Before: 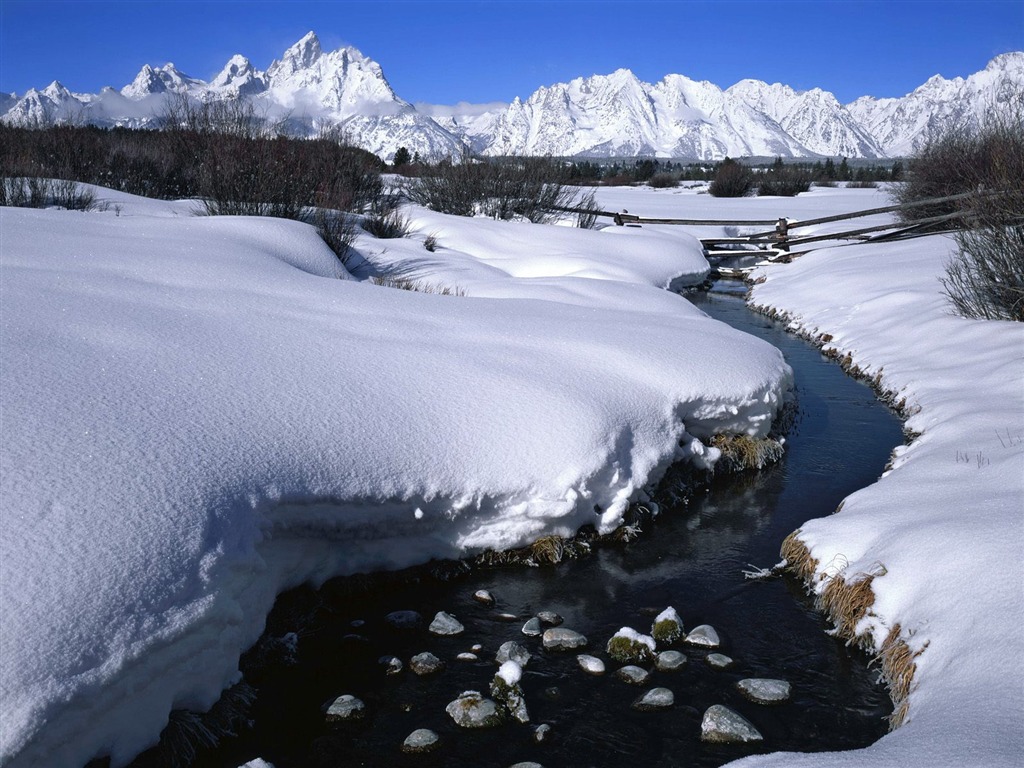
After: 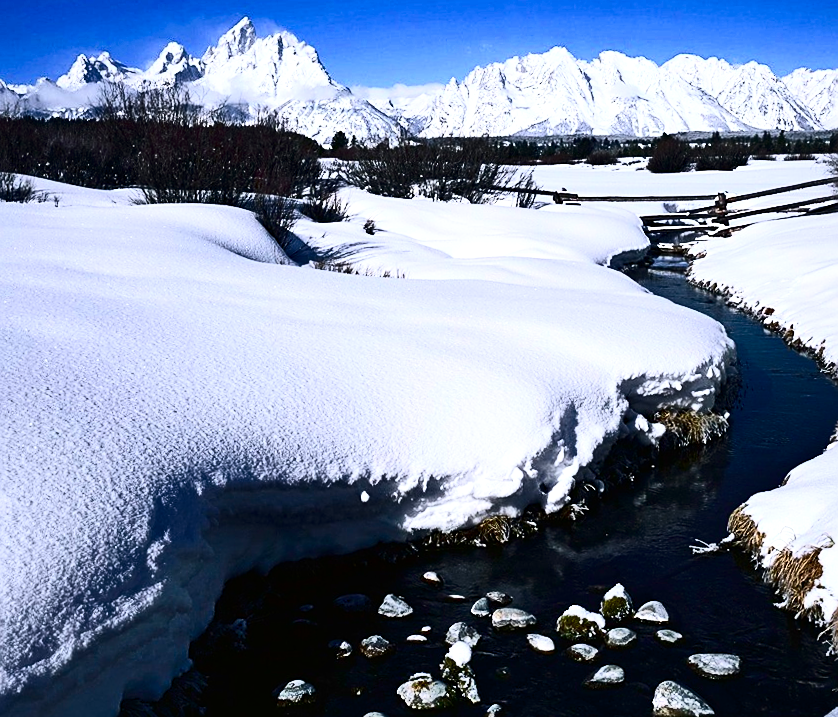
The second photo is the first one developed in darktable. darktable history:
crop and rotate: angle 1.41°, left 4.214%, top 0.976%, right 11.218%, bottom 2.556%
color balance rgb: linear chroma grading › global chroma 14.9%, perceptual saturation grading › global saturation 17.655%, perceptual brilliance grading › global brilliance 11.017%
shadows and highlights: highlights color adjustment 40.29%, low approximation 0.01, soften with gaussian
sharpen: on, module defaults
exposure: exposure -0.054 EV, compensate highlight preservation false
contrast brightness saturation: contrast 0.481, saturation -0.096
tone equalizer: edges refinement/feathering 500, mask exposure compensation -1.57 EV, preserve details no
